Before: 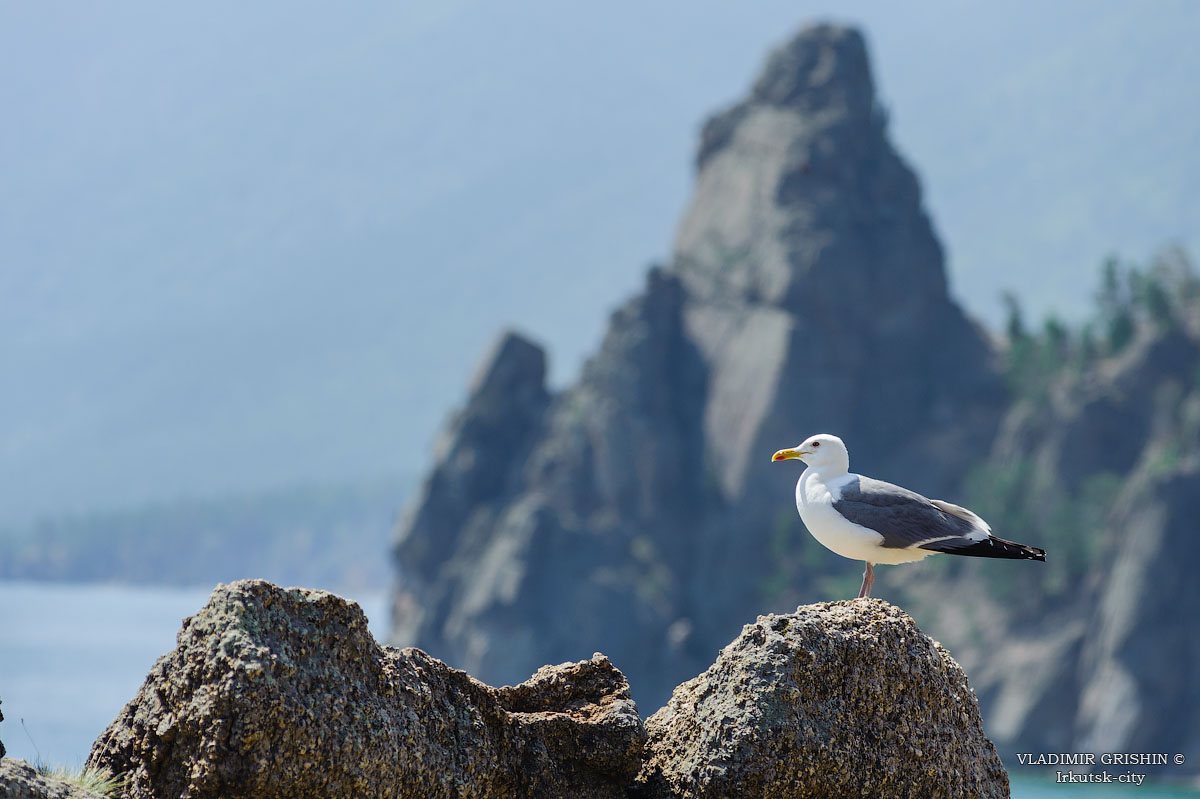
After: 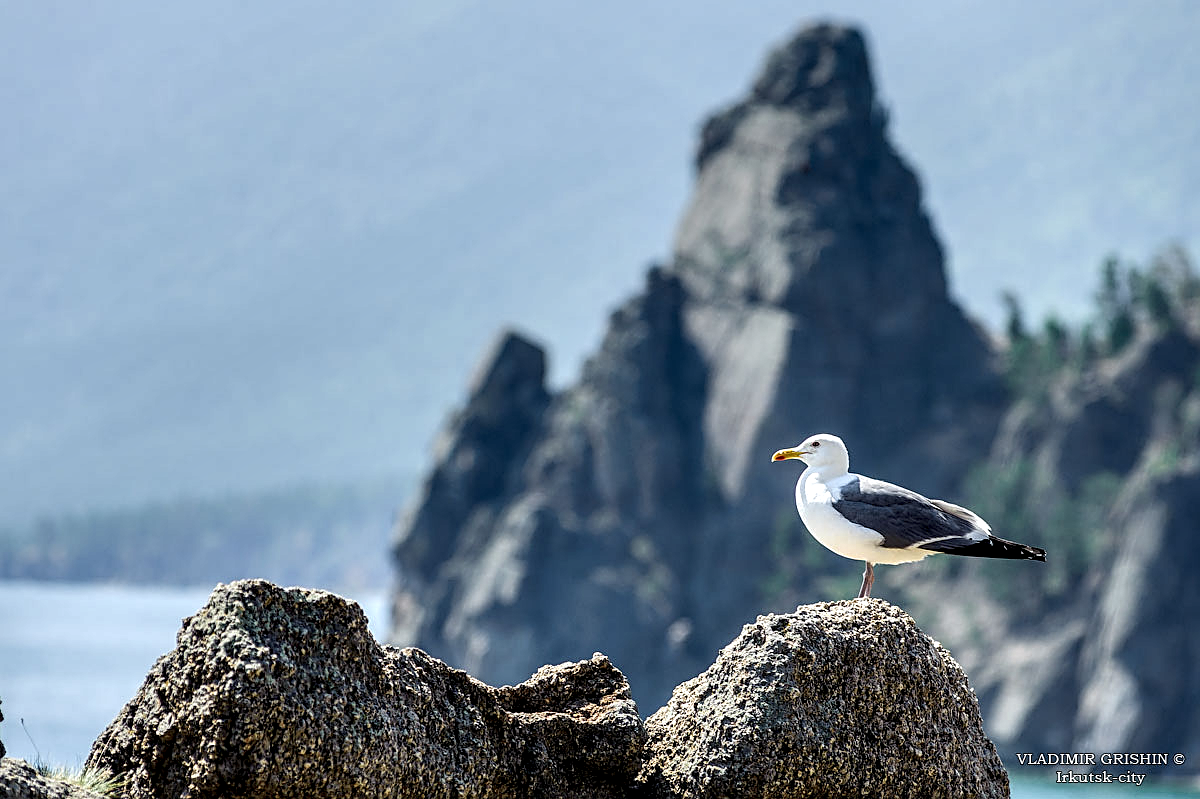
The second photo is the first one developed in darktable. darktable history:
sharpen: on, module defaults
local contrast: highlights 80%, shadows 58%, detail 174%, midtone range 0.604
